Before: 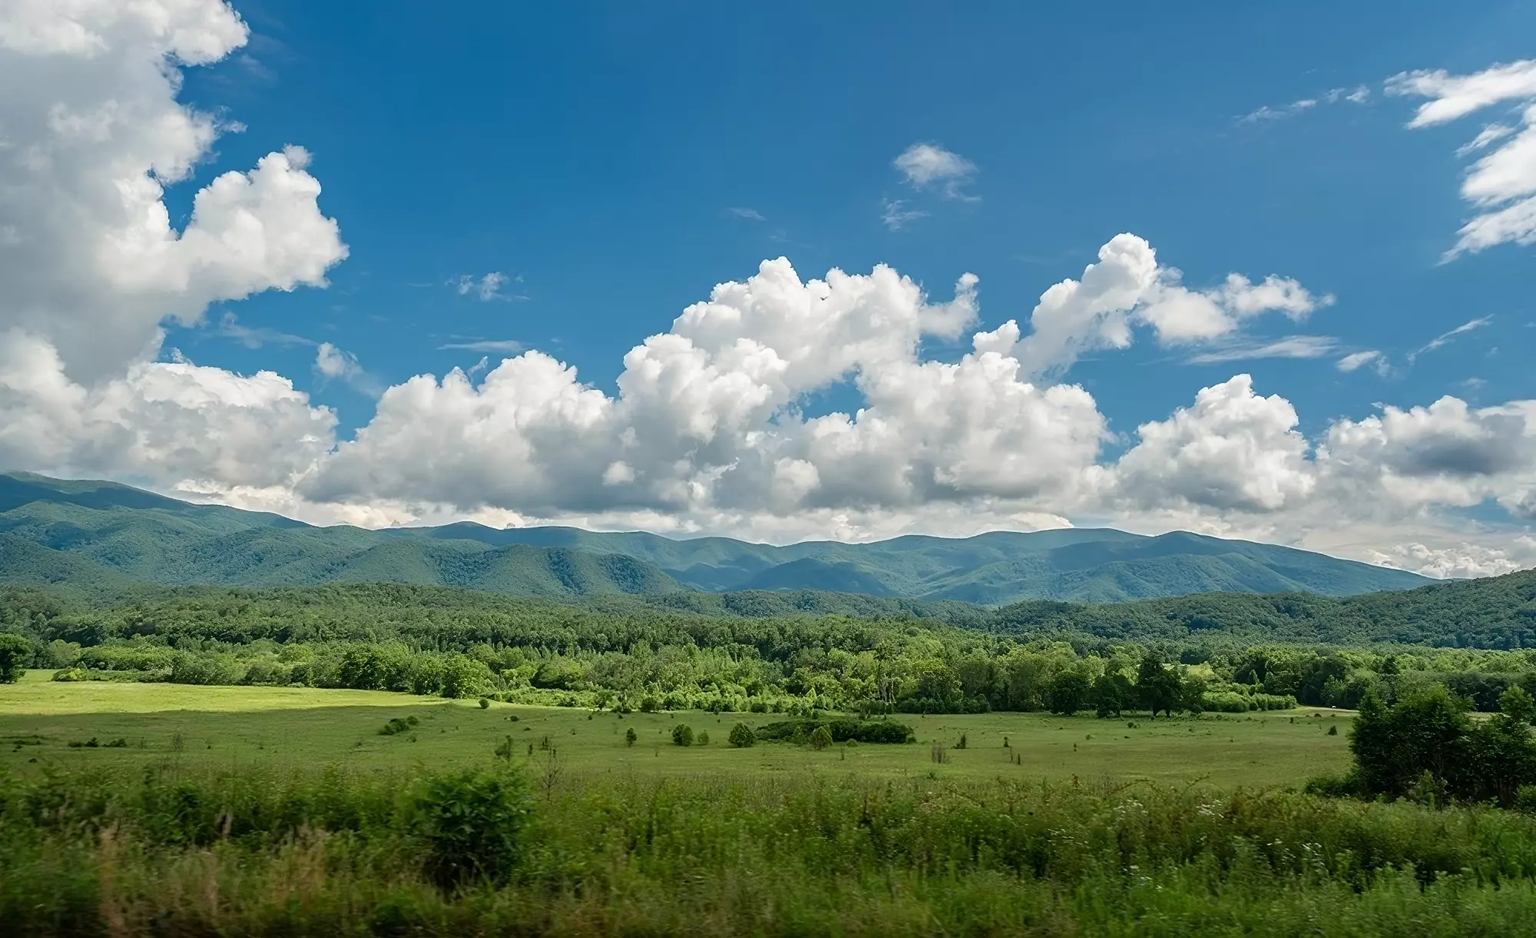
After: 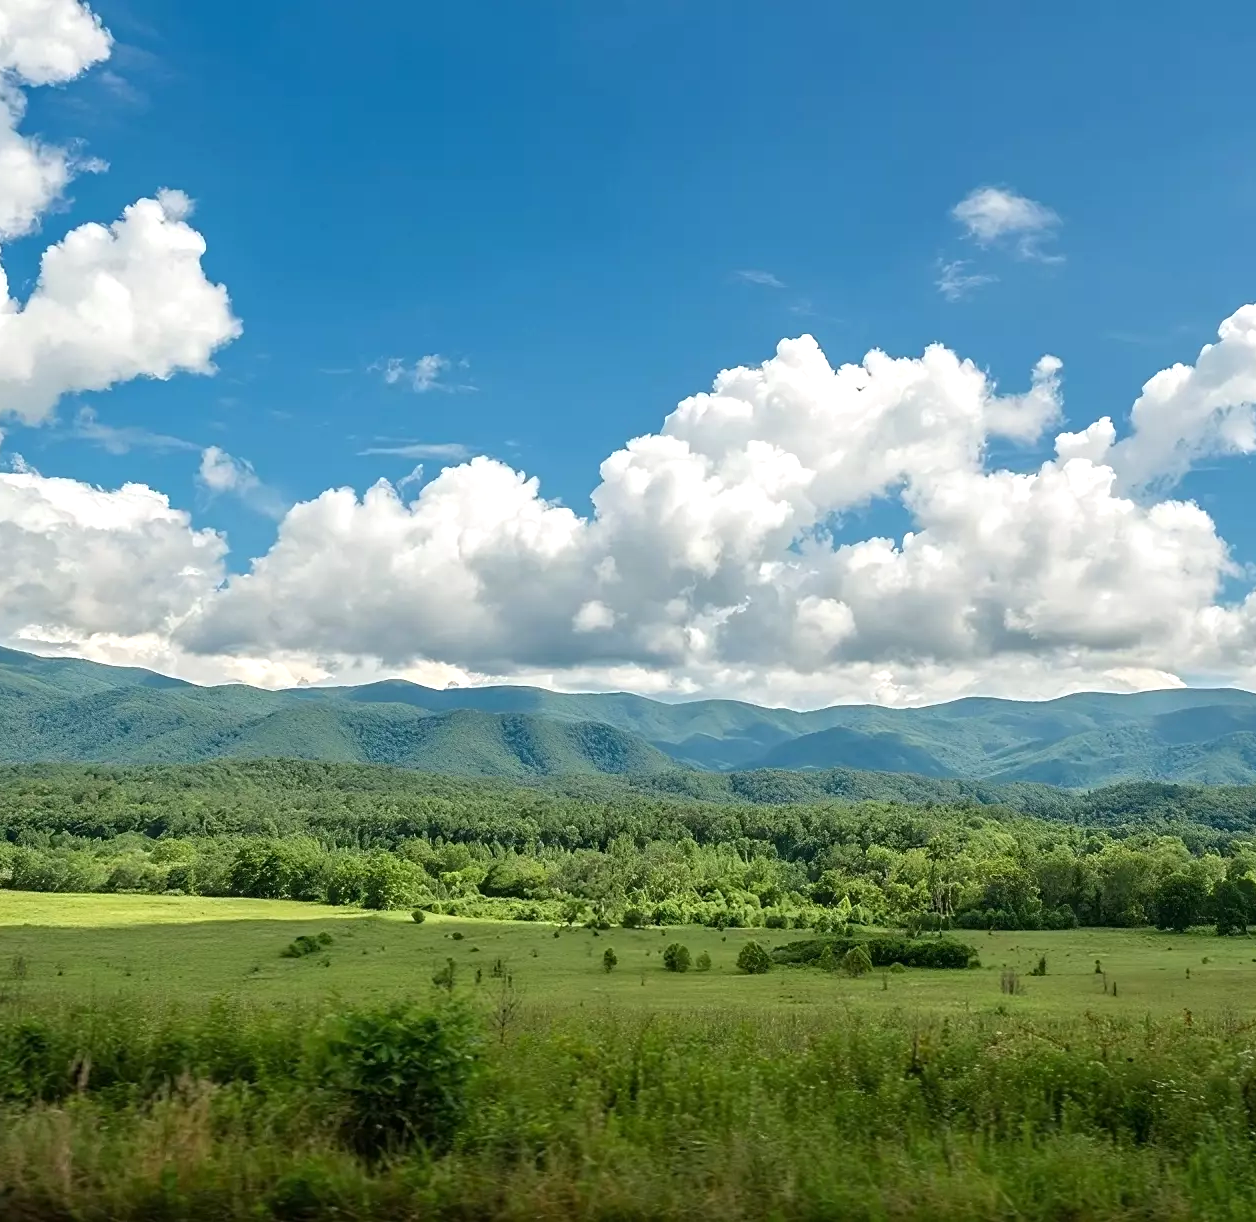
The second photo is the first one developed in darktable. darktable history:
exposure: exposure 0.367 EV, compensate highlight preservation false
tone equalizer: on, module defaults
crop: left 10.644%, right 26.528%
